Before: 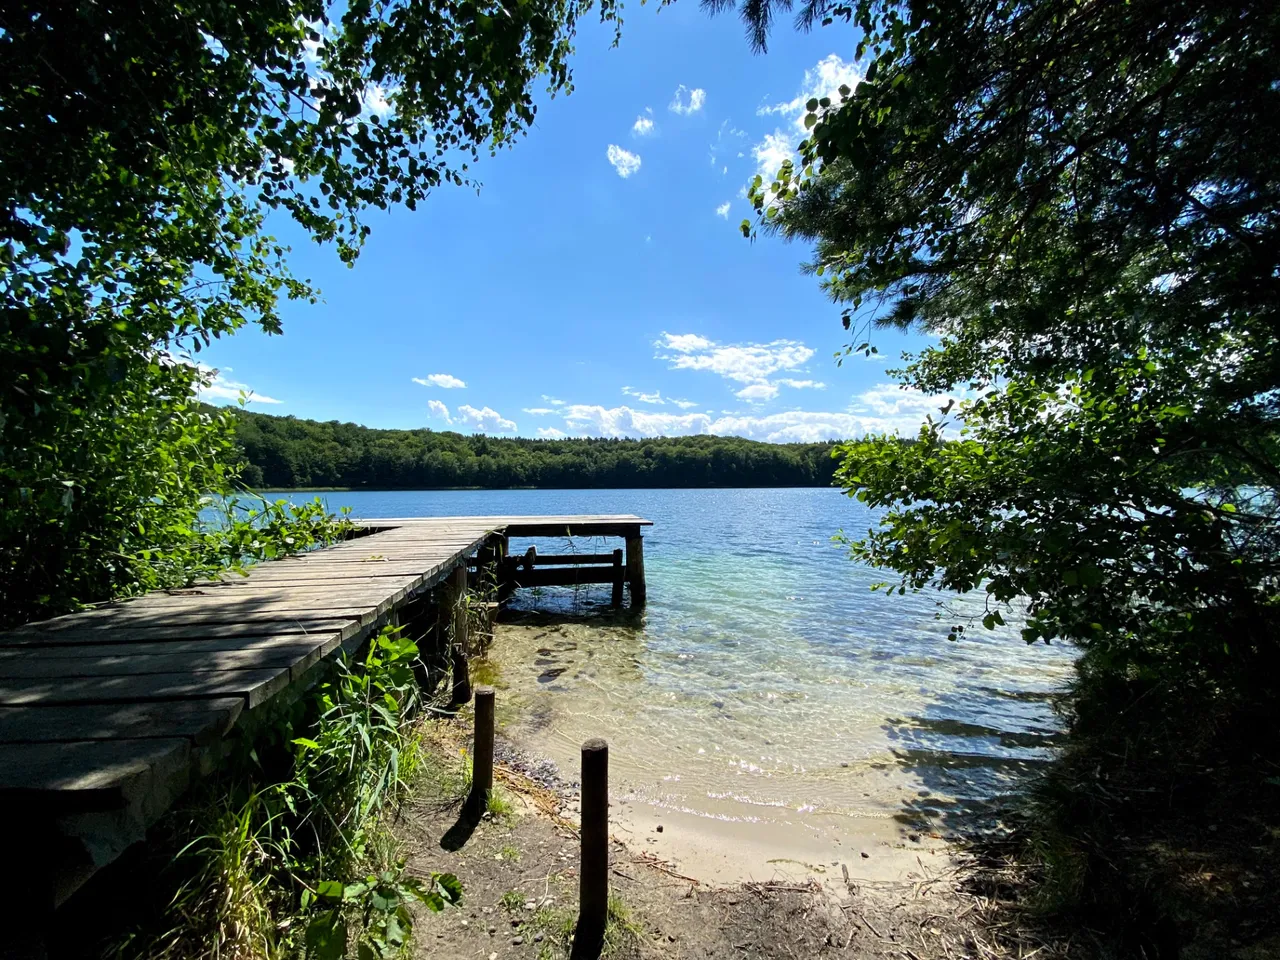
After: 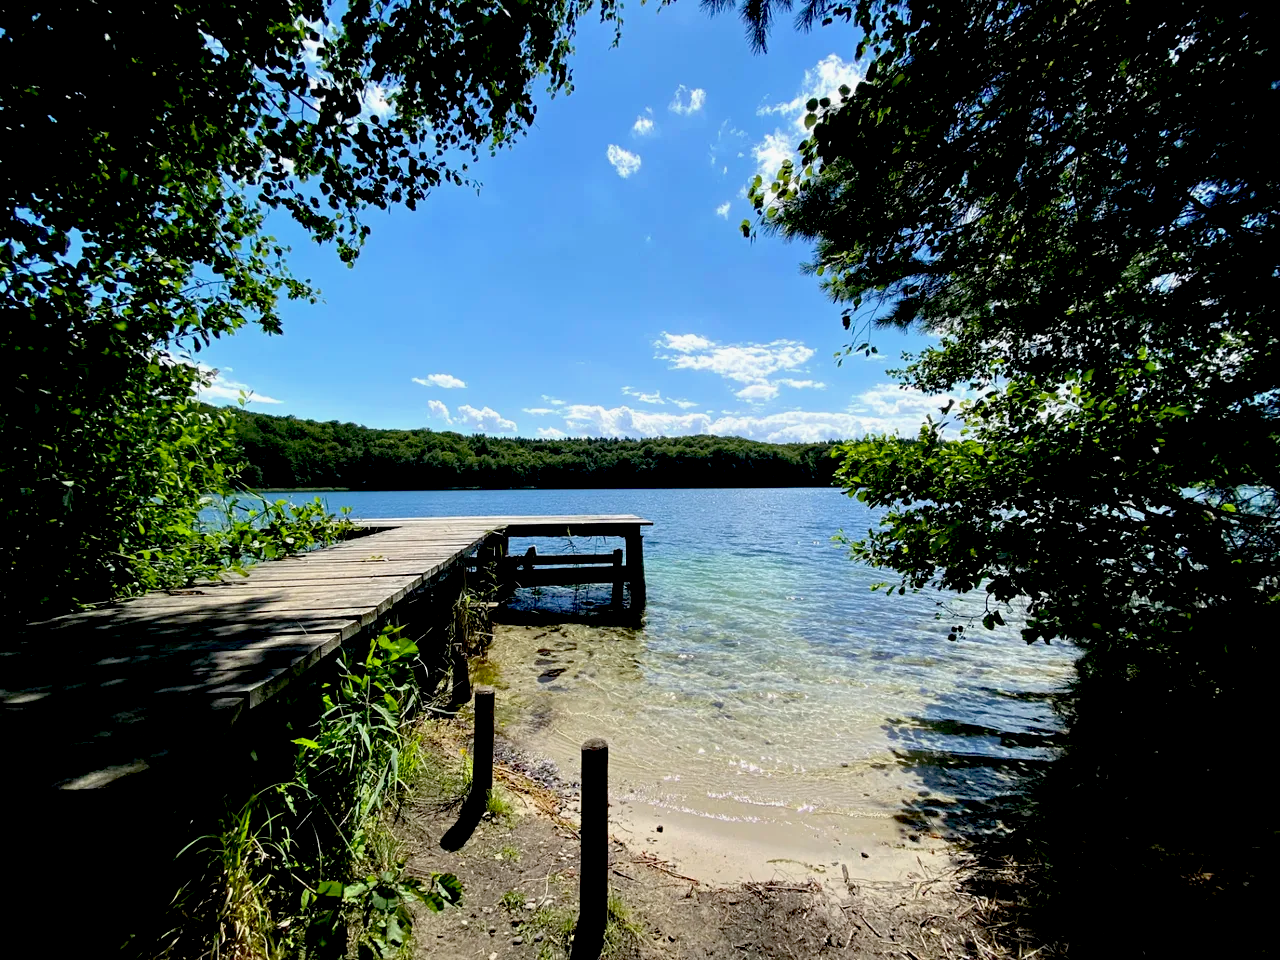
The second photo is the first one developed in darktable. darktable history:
exposure: black level correction 0.029, exposure -0.079 EV, compensate highlight preservation false
